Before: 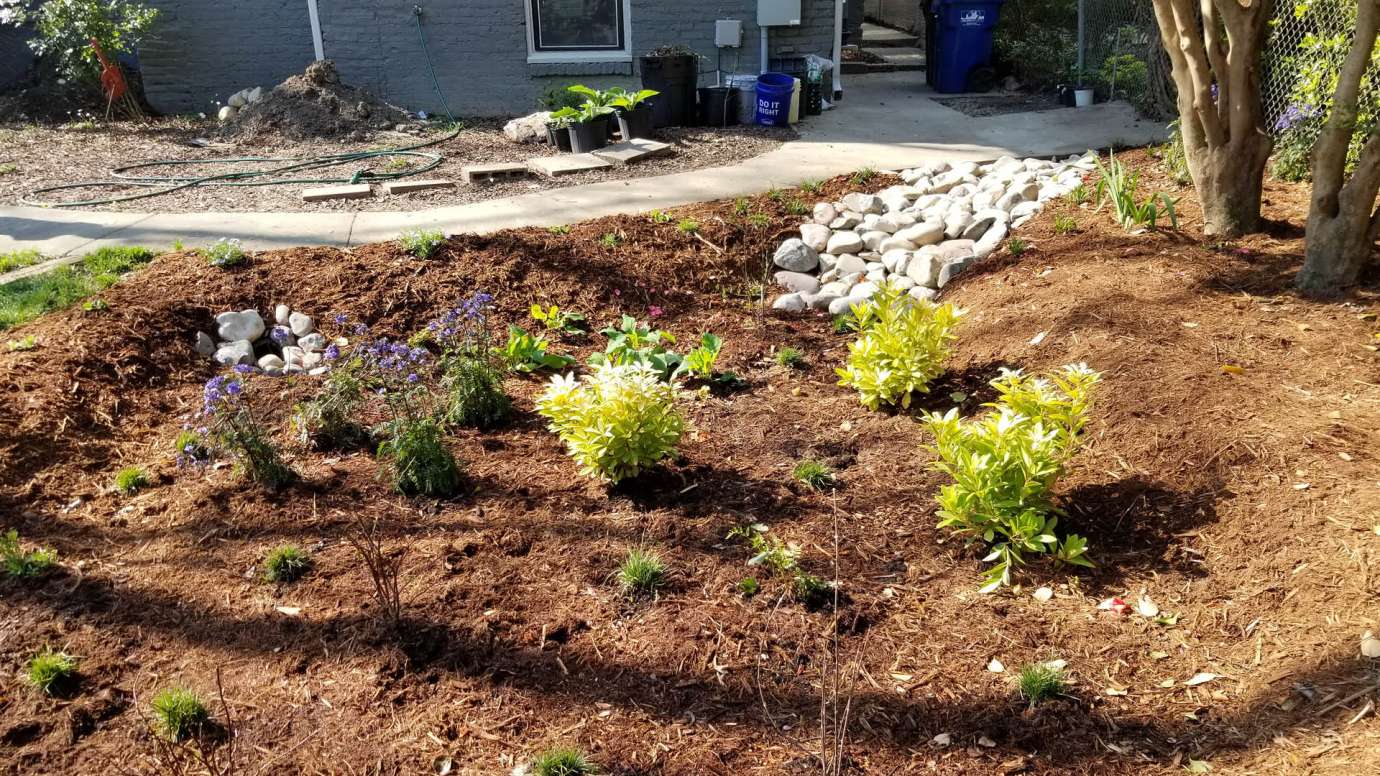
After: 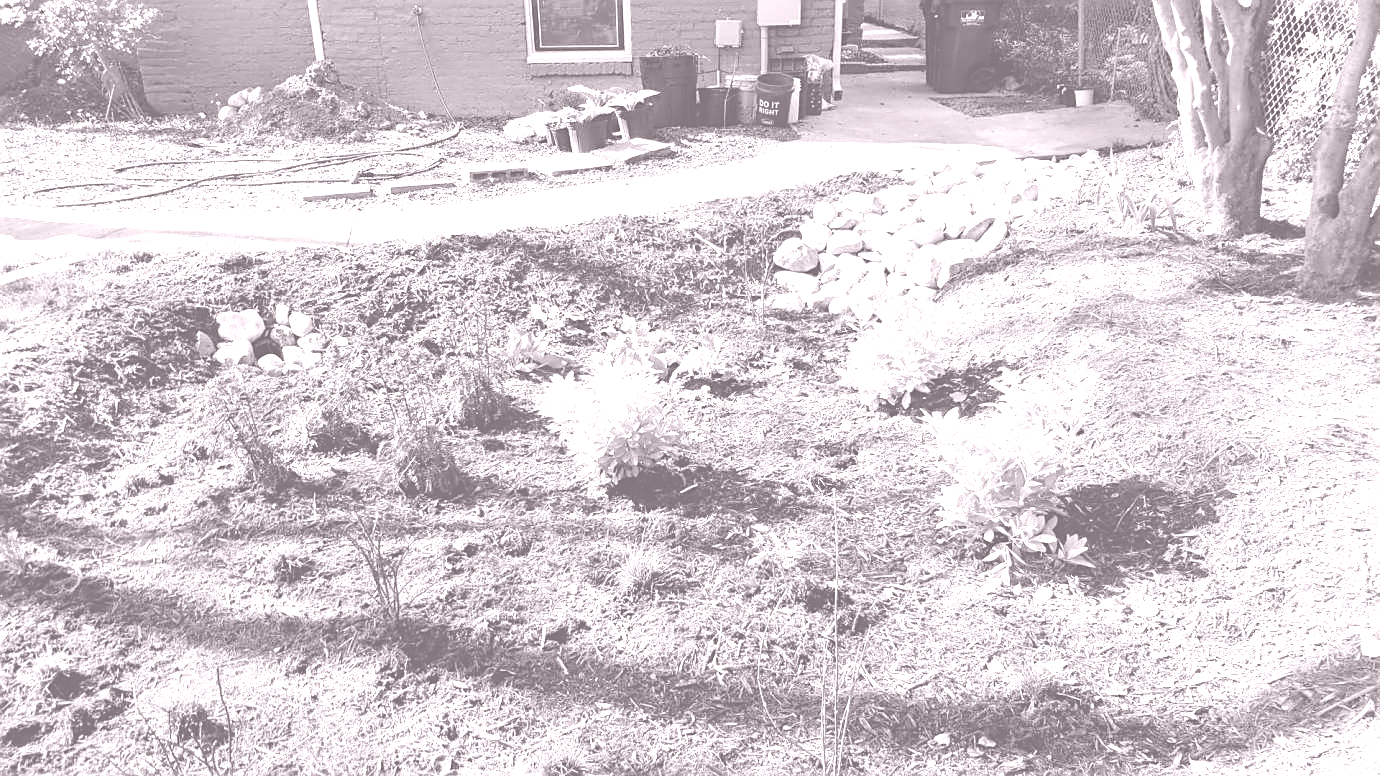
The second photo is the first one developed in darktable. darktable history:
colorize: hue 25.2°, saturation 83%, source mix 82%, lightness 79%, version 1
sharpen: on, module defaults
white balance: red 1.009, blue 1.027
